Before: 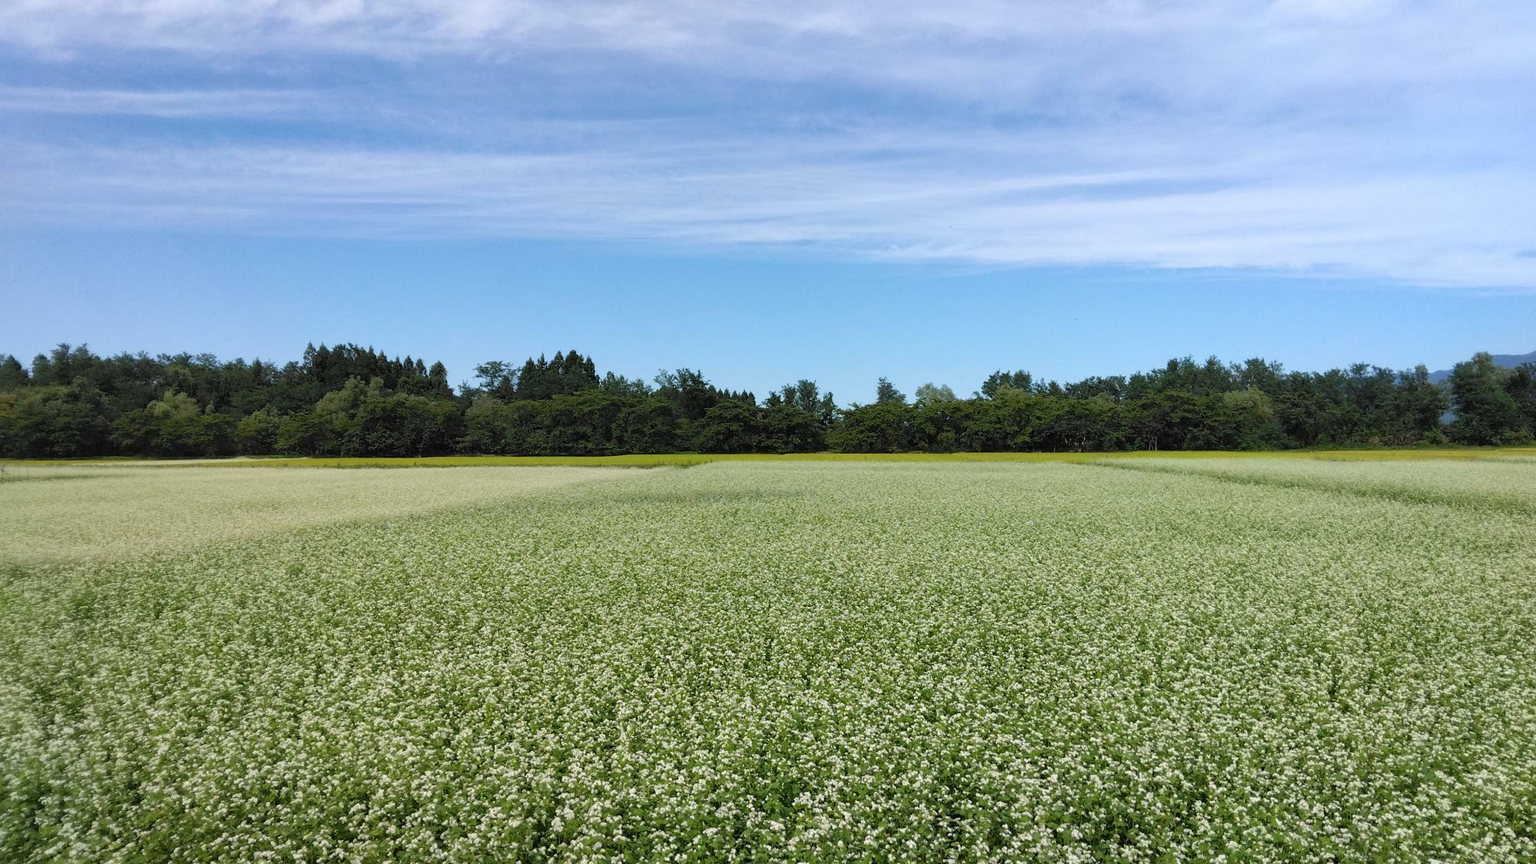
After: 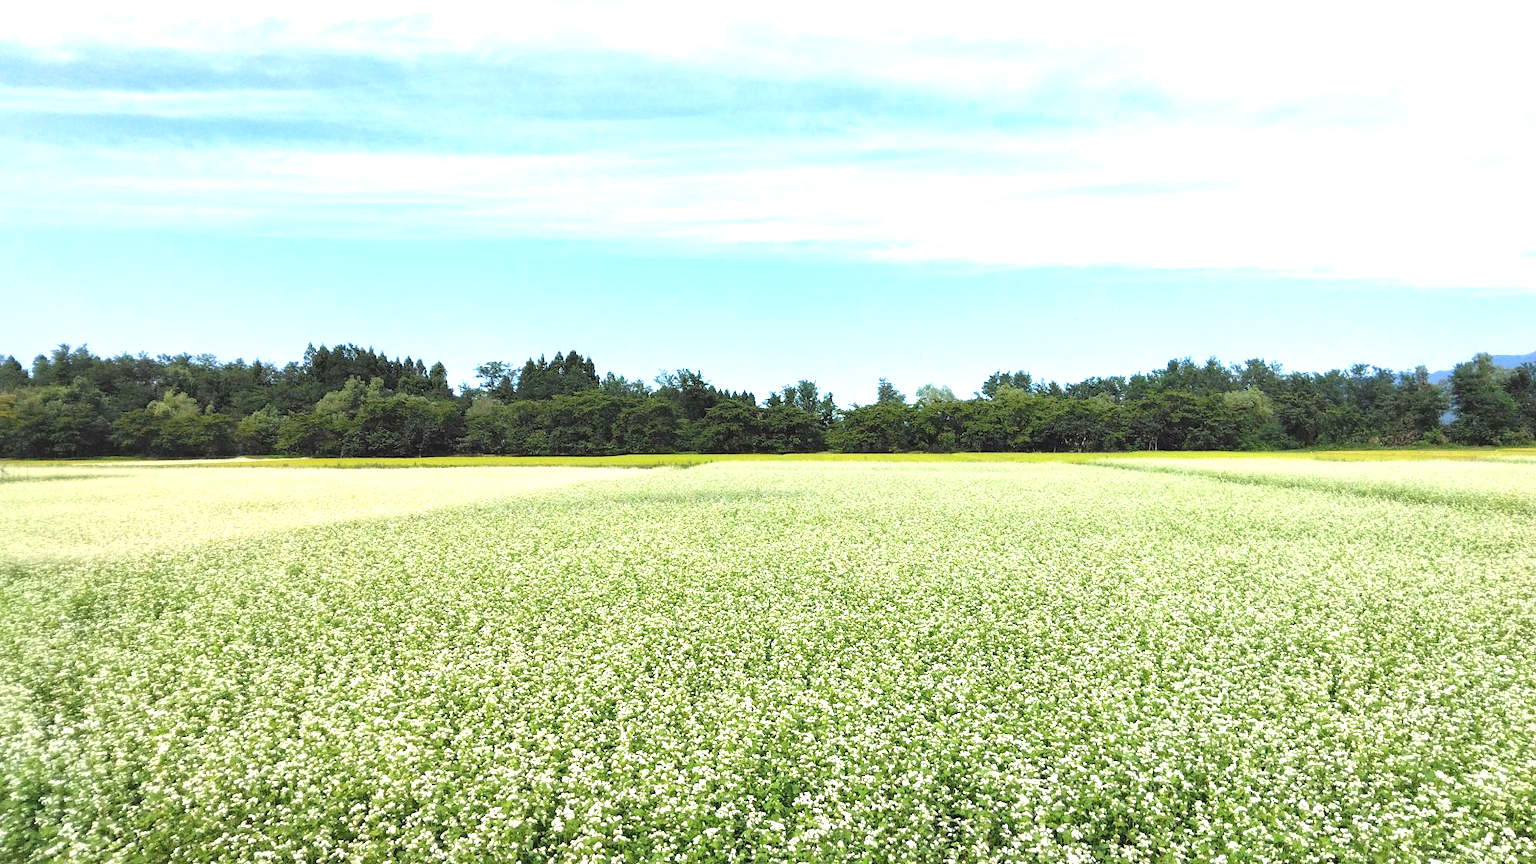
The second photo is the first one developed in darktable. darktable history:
exposure: black level correction -0.002, exposure 1.33 EV, compensate highlight preservation false
